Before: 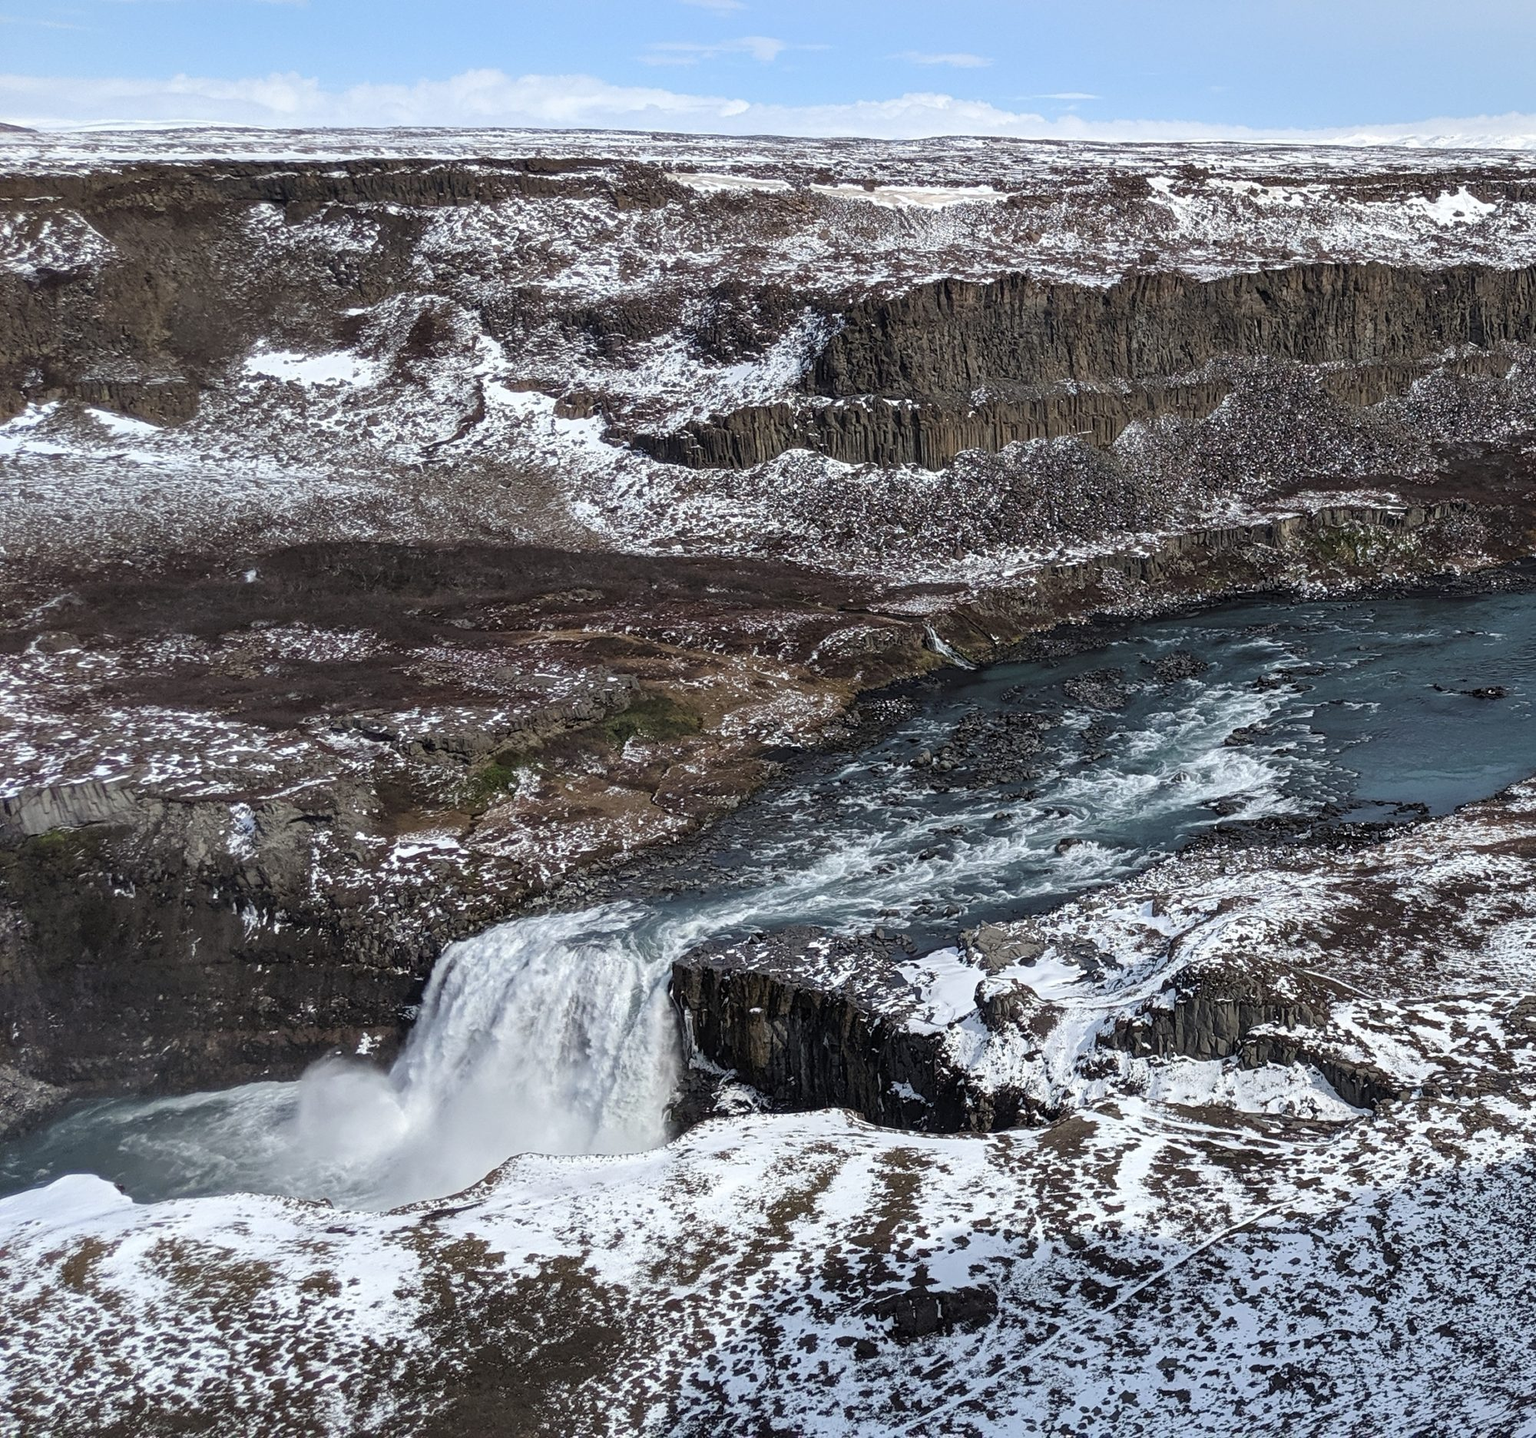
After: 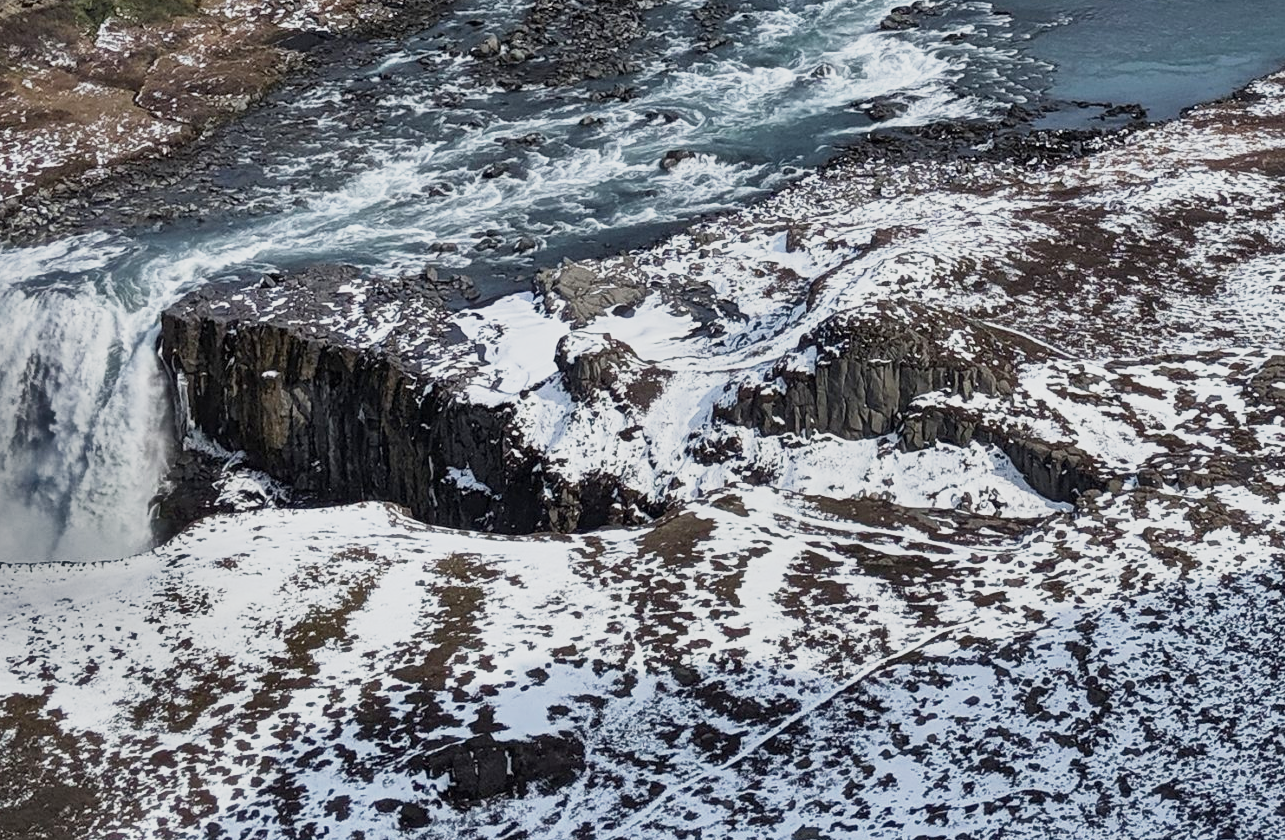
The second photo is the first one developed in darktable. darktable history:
crop and rotate: left 35.711%, top 50.279%, bottom 4.849%
shadows and highlights: radius 124.37, shadows 99.09, white point adjustment -2.98, highlights -99.76, highlights color adjustment 79.07%, soften with gaussian
base curve: curves: ch0 [(0, 0) (0.088, 0.125) (0.176, 0.251) (0.354, 0.501) (0.613, 0.749) (1, 0.877)], preserve colors none
